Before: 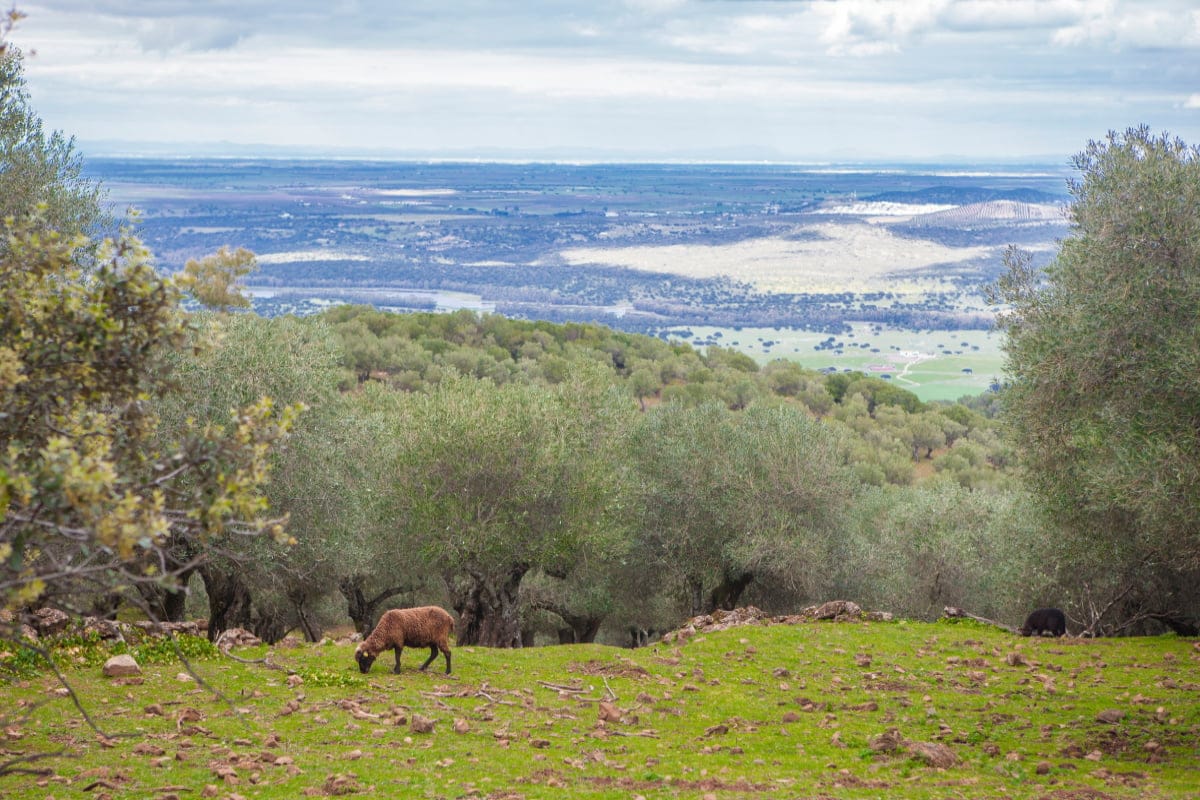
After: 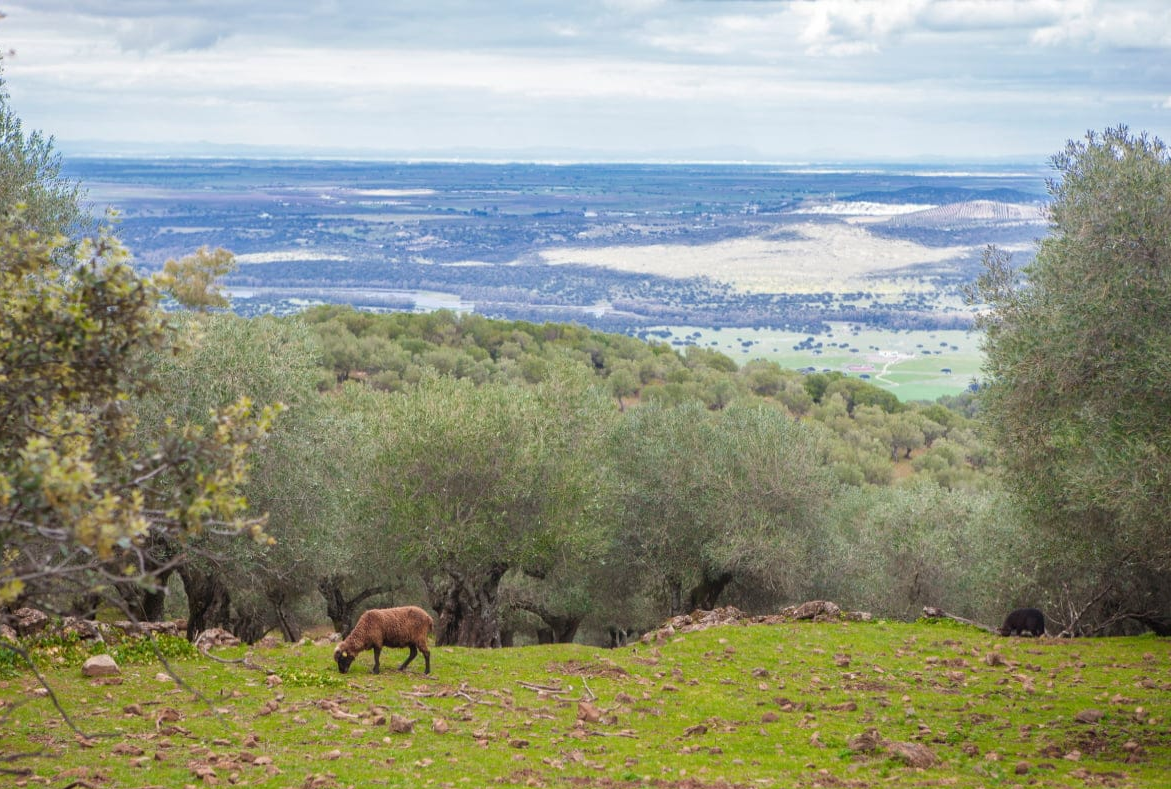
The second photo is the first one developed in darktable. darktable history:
crop and rotate: left 1.774%, right 0.633%, bottom 1.28%
tone equalizer: on, module defaults
